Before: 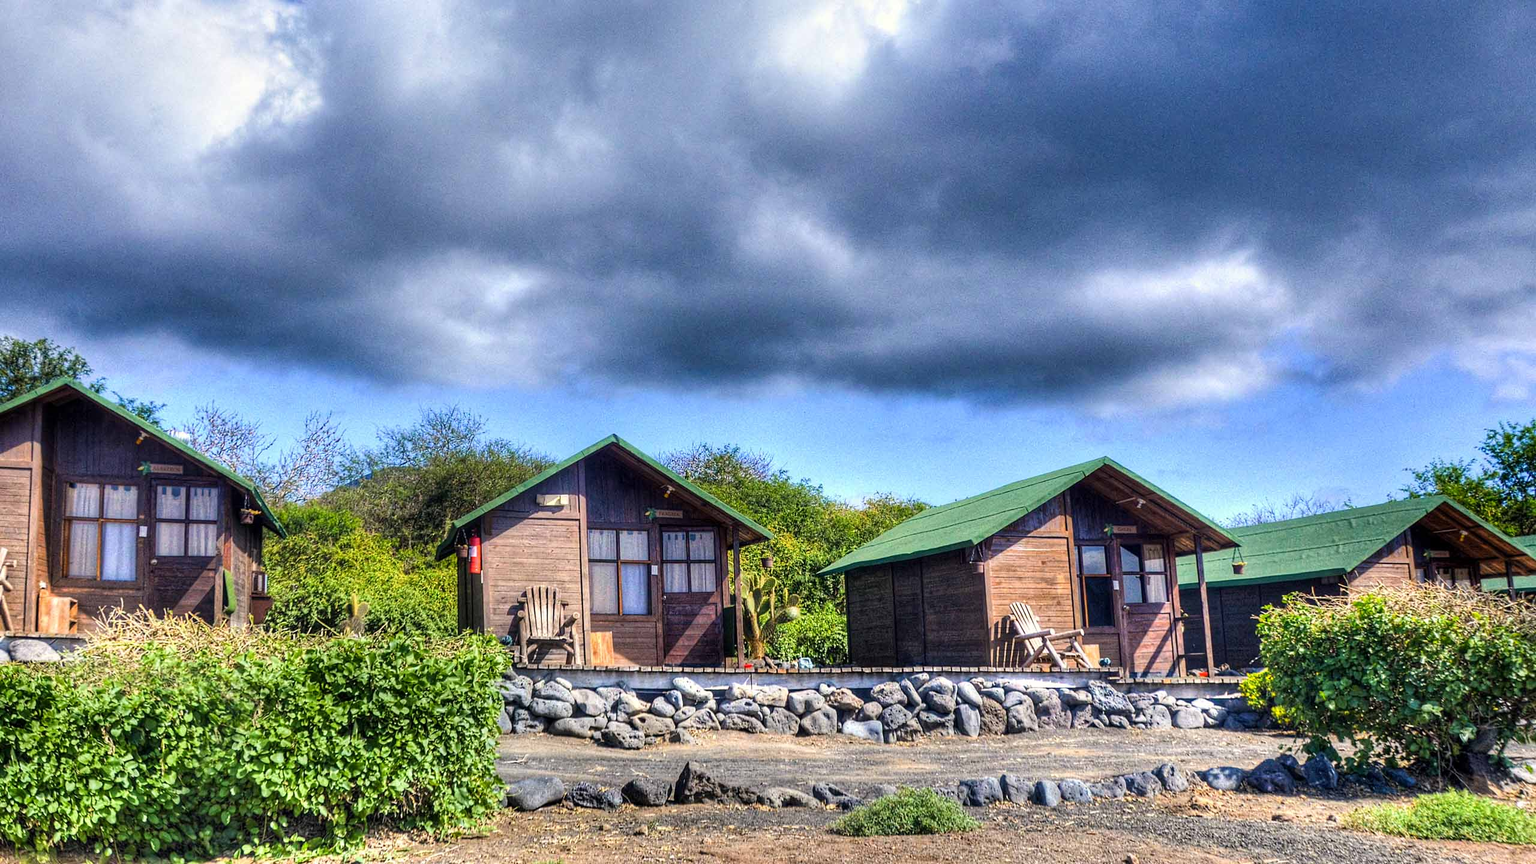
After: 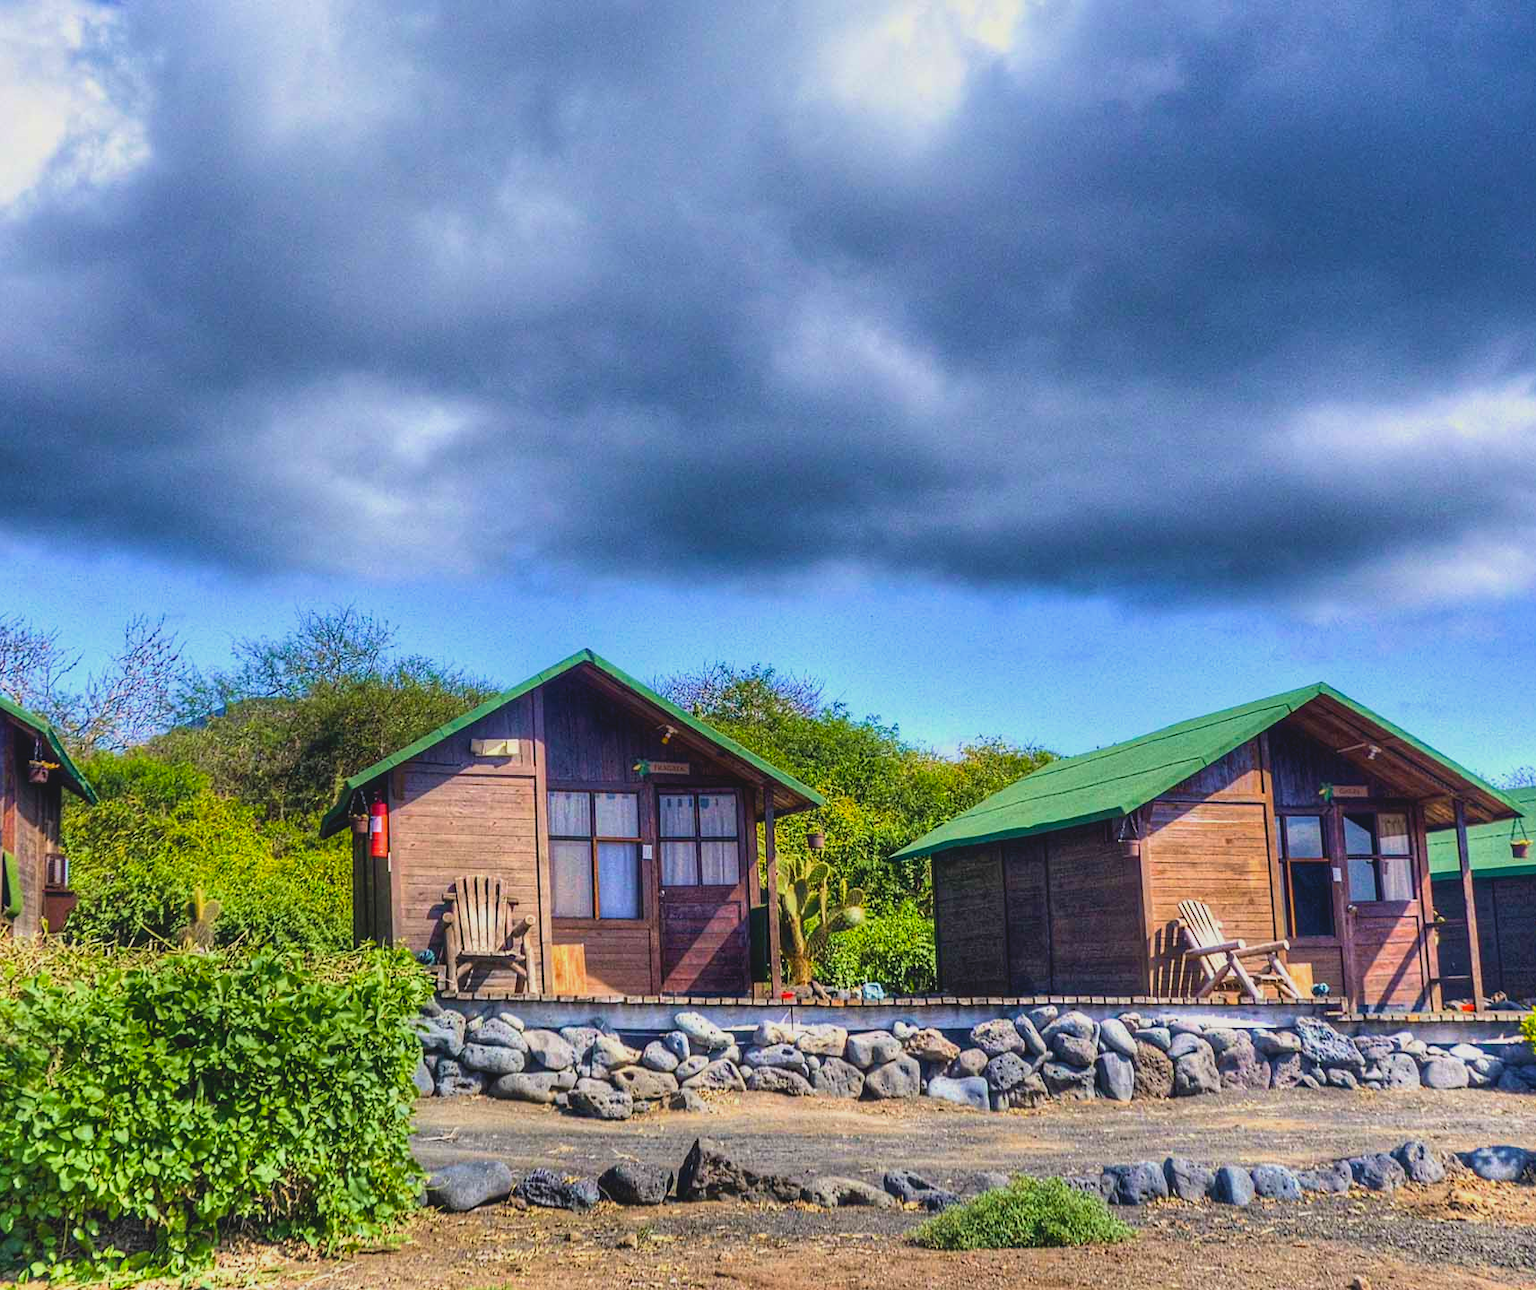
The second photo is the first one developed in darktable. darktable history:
exposure: black level correction 0.001, exposure -0.124 EV, compensate highlight preservation false
color balance rgb: shadows fall-off 100.946%, perceptual saturation grading › global saturation 12.997%, mask middle-gray fulcrum 23.017%, global vibrance 9.601%
local contrast: highlights 68%, shadows 66%, detail 83%, midtone range 0.32
velvia: on, module defaults
crop and rotate: left 14.434%, right 18.643%
